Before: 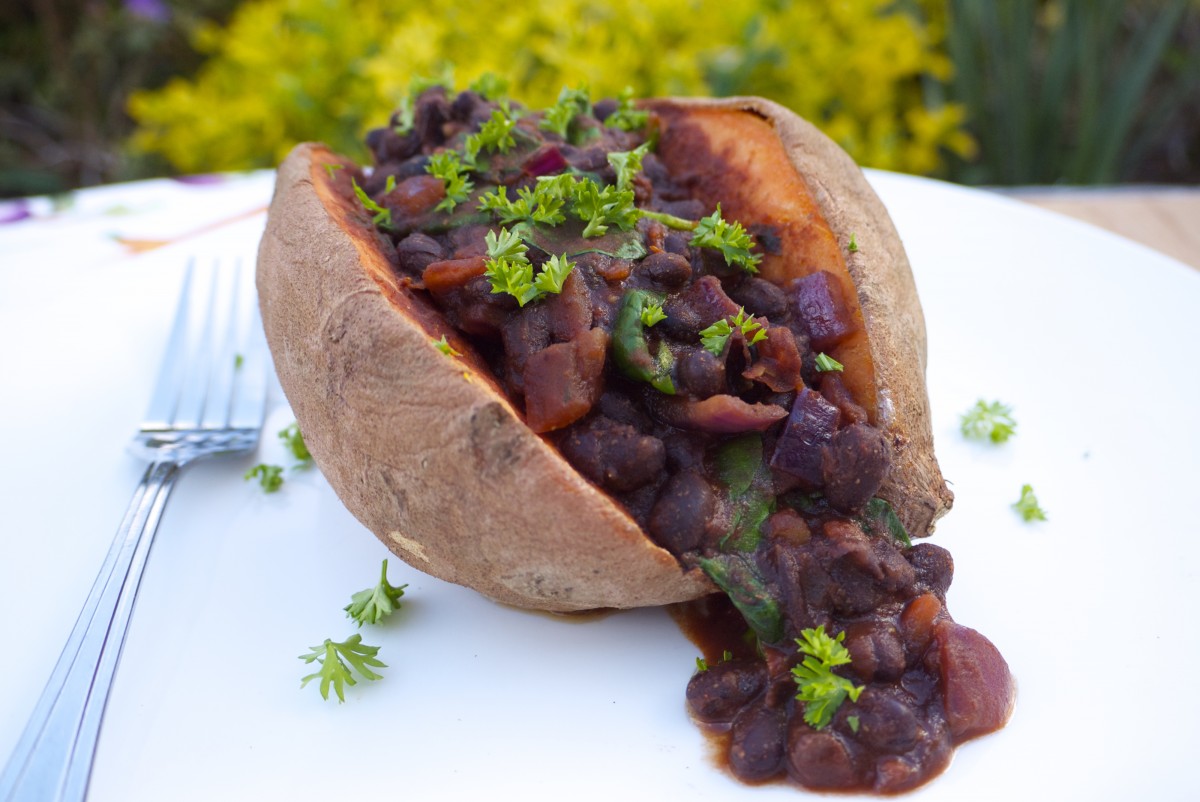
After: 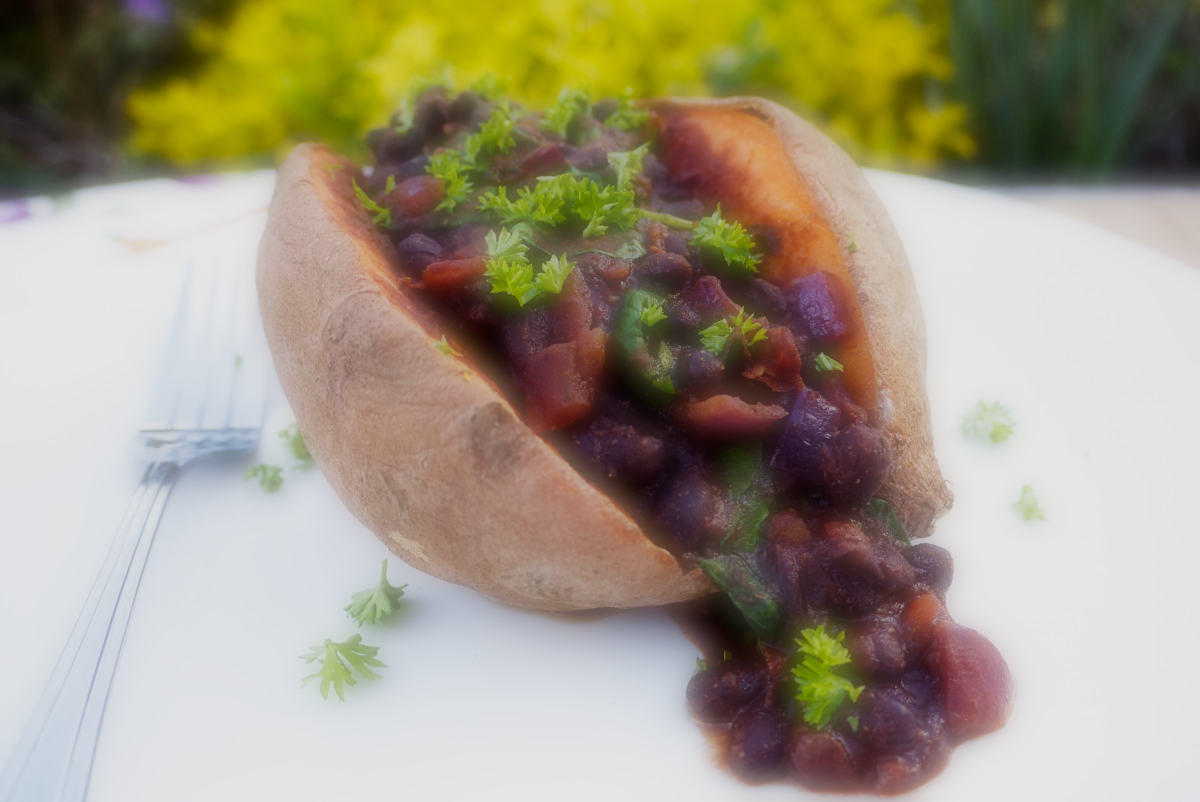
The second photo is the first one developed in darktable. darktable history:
exposure: exposure 0.657 EV, compensate highlight preservation false
soften: on, module defaults
filmic rgb: middle gray luminance 29%, black relative exposure -10.3 EV, white relative exposure 5.5 EV, threshold 6 EV, target black luminance 0%, hardness 3.95, latitude 2.04%, contrast 1.132, highlights saturation mix 5%, shadows ↔ highlights balance 15.11%, preserve chrominance no, color science v3 (2019), use custom middle-gray values true, iterations of high-quality reconstruction 0, enable highlight reconstruction true
